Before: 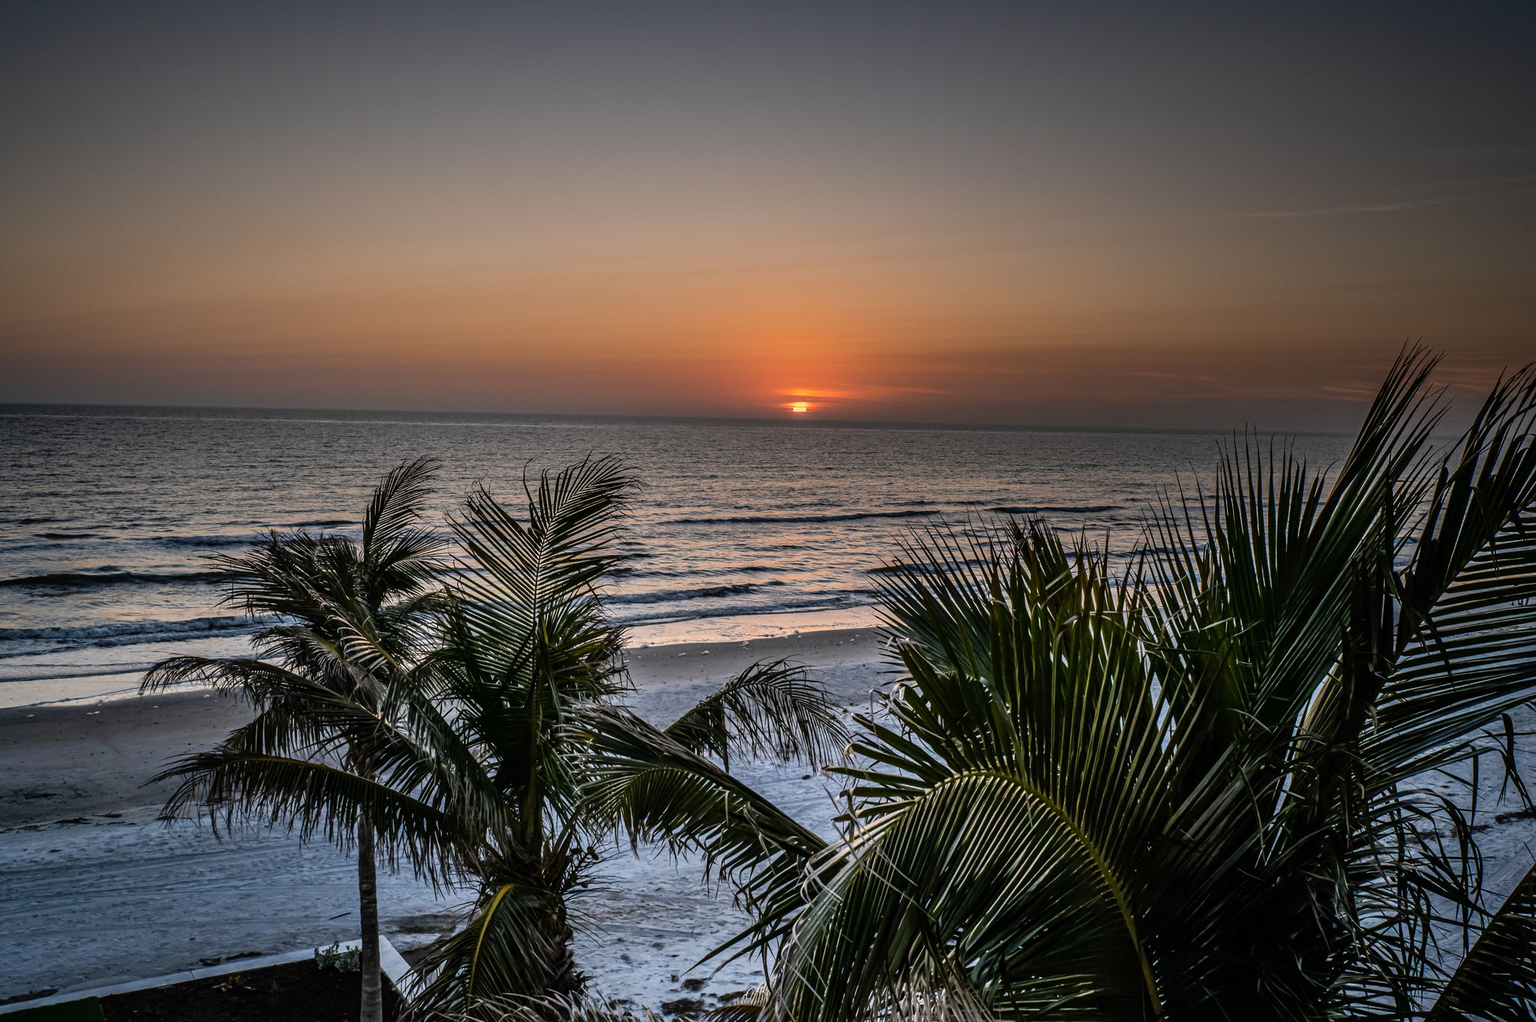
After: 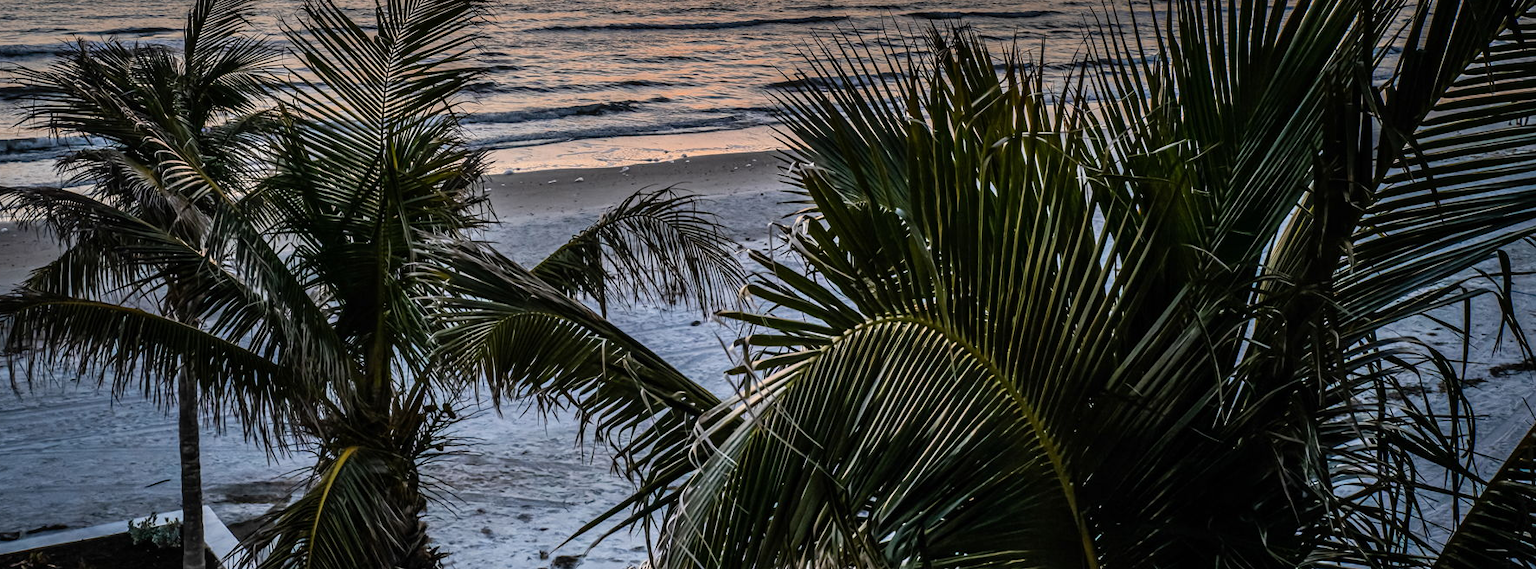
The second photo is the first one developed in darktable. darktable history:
crop and rotate: left 13.243%, top 48.654%, bottom 2.947%
